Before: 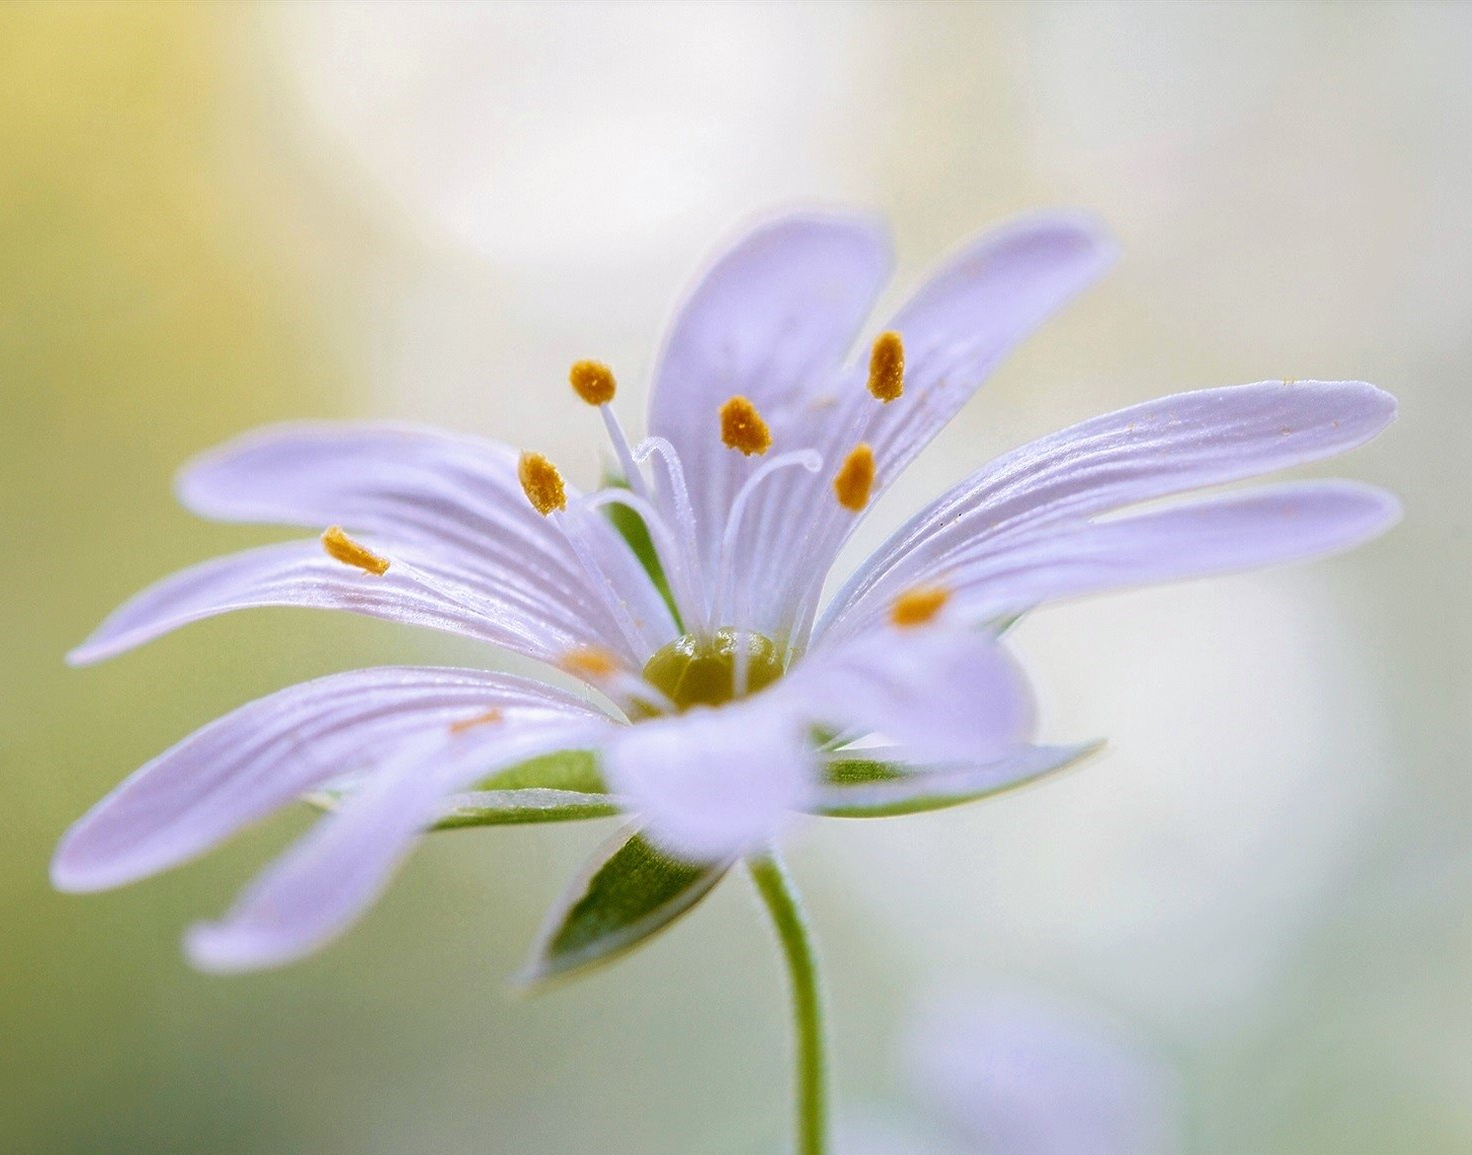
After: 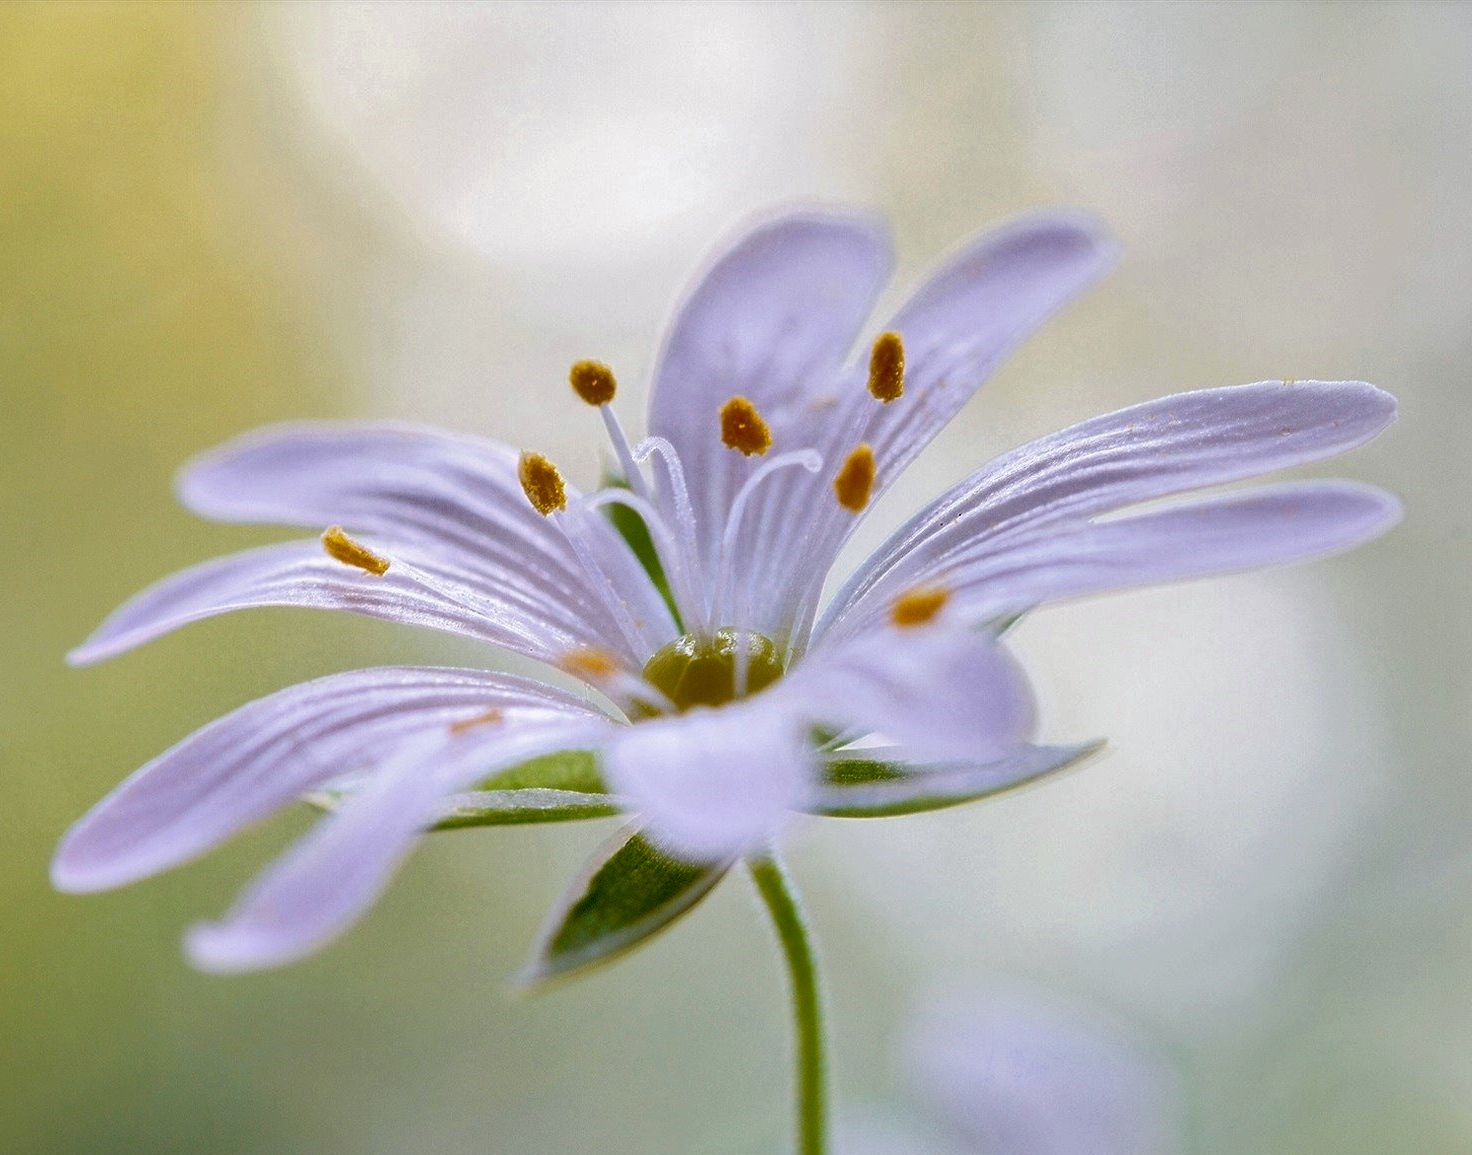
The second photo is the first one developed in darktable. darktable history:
exposure: black level correction 0.01, exposure 0.014 EV, compensate highlight preservation false
shadows and highlights: highlights color adjustment 0%, low approximation 0.01, soften with gaussian
